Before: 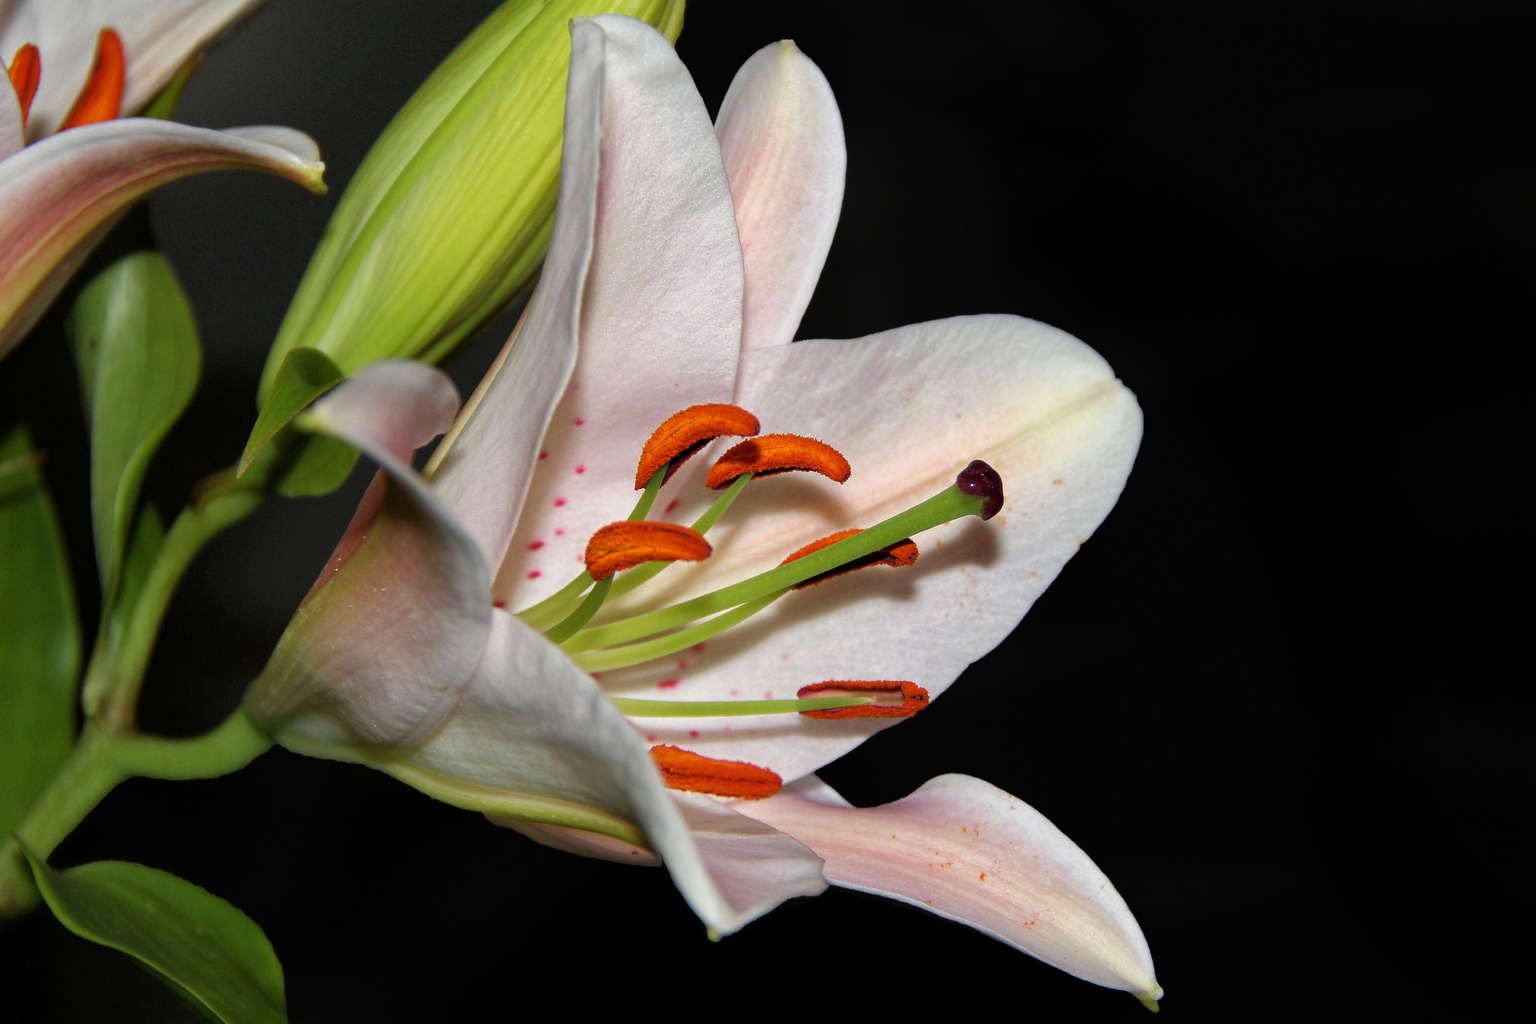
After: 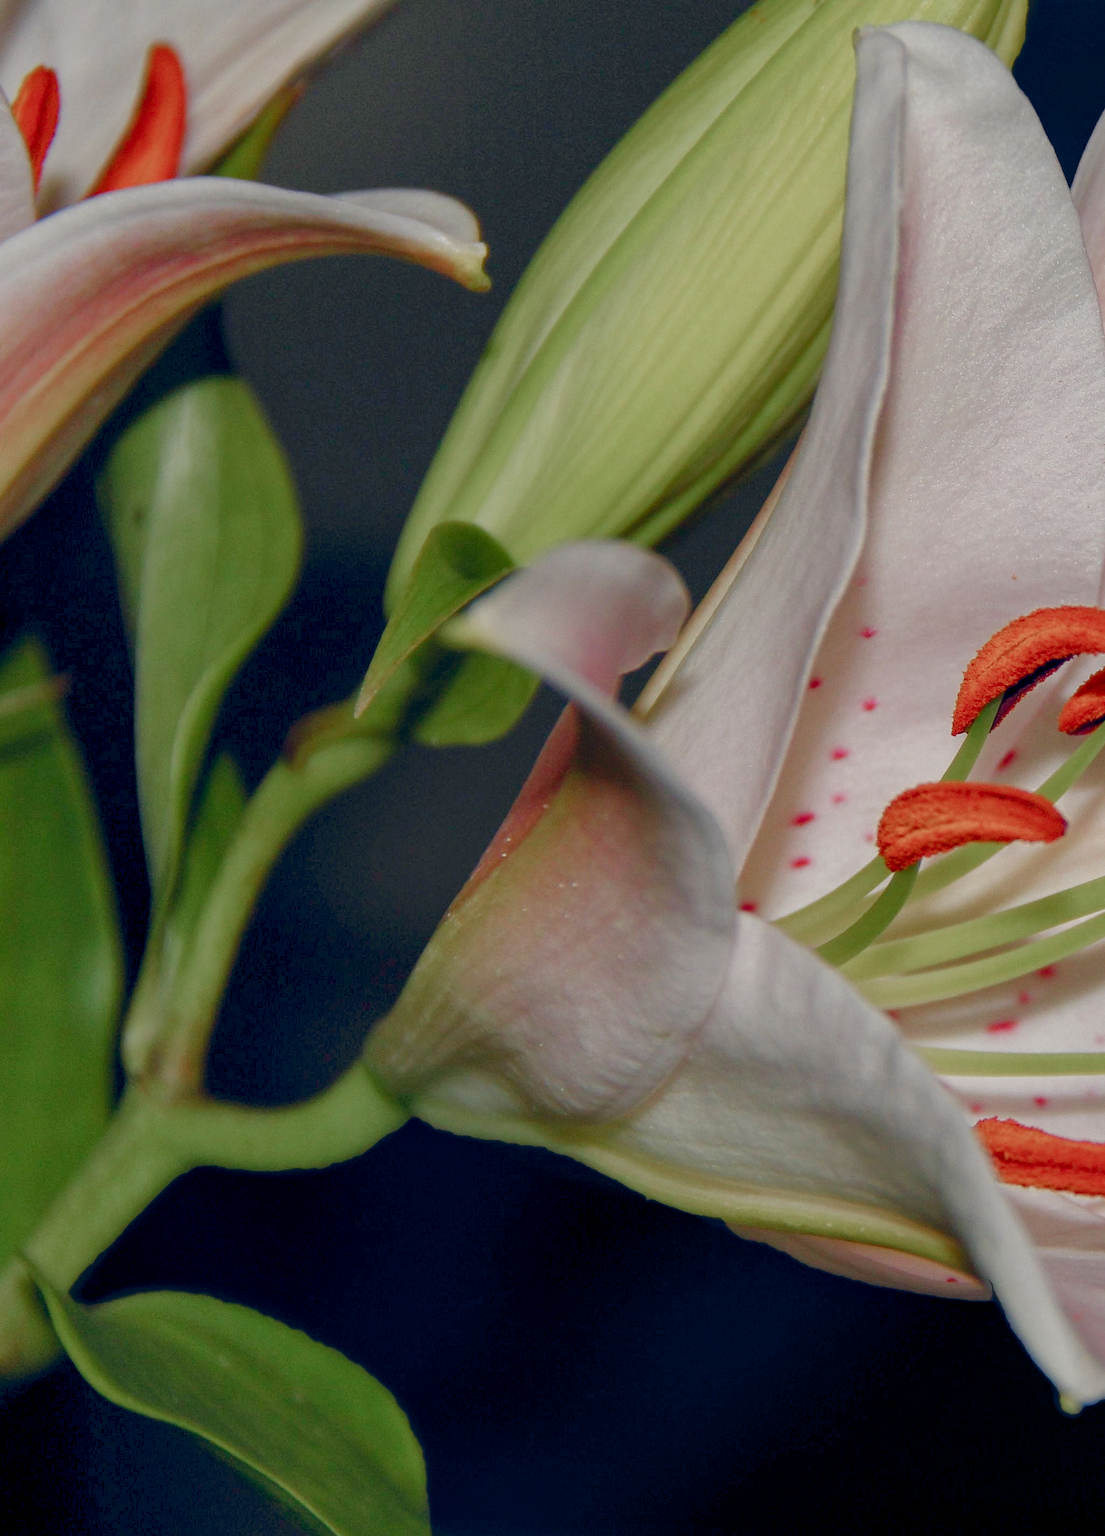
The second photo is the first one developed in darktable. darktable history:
local contrast: on, module defaults
crop and rotate: left 0.054%, top 0%, right 51.961%
color balance rgb: power › hue 308.17°, highlights gain › chroma 1.116%, highlights gain › hue 60.23°, global offset › chroma 0.055%, global offset › hue 253.17°, linear chroma grading › shadows -1.856%, linear chroma grading › highlights -14.575%, linear chroma grading › global chroma -9.758%, linear chroma grading › mid-tones -10.214%, perceptual saturation grading › global saturation 20%, perceptual saturation grading › highlights -49.812%, perceptual saturation grading › shadows 25.385%, perceptual brilliance grading › global brilliance 2.703%, perceptual brilliance grading › highlights -2.634%, perceptual brilliance grading › shadows 3.407%, contrast -29.988%
